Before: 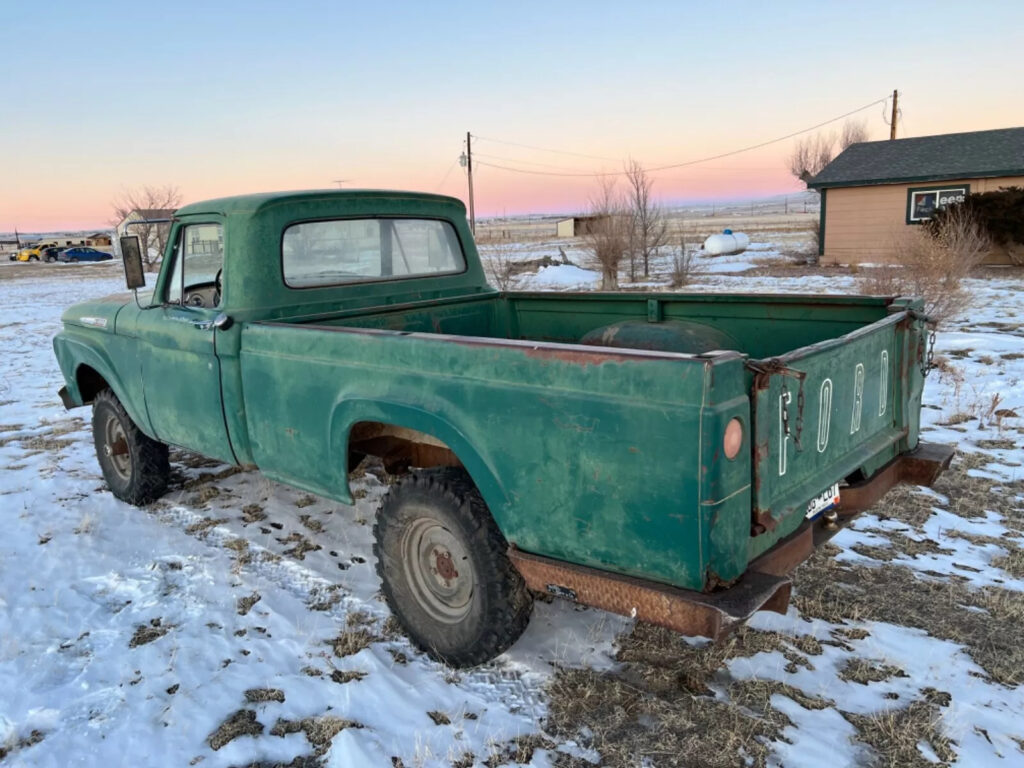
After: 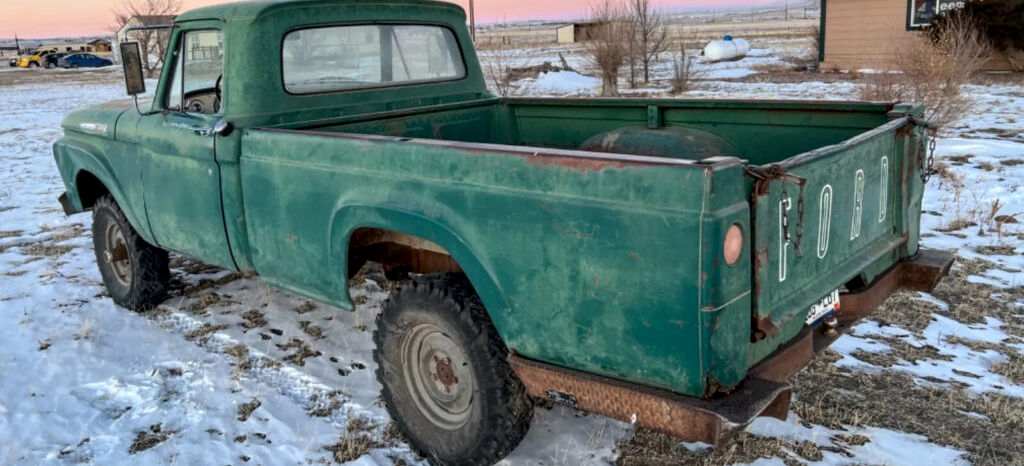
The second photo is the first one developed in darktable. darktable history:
local contrast: on, module defaults
crop and rotate: top 25.357%, bottom 13.942%
